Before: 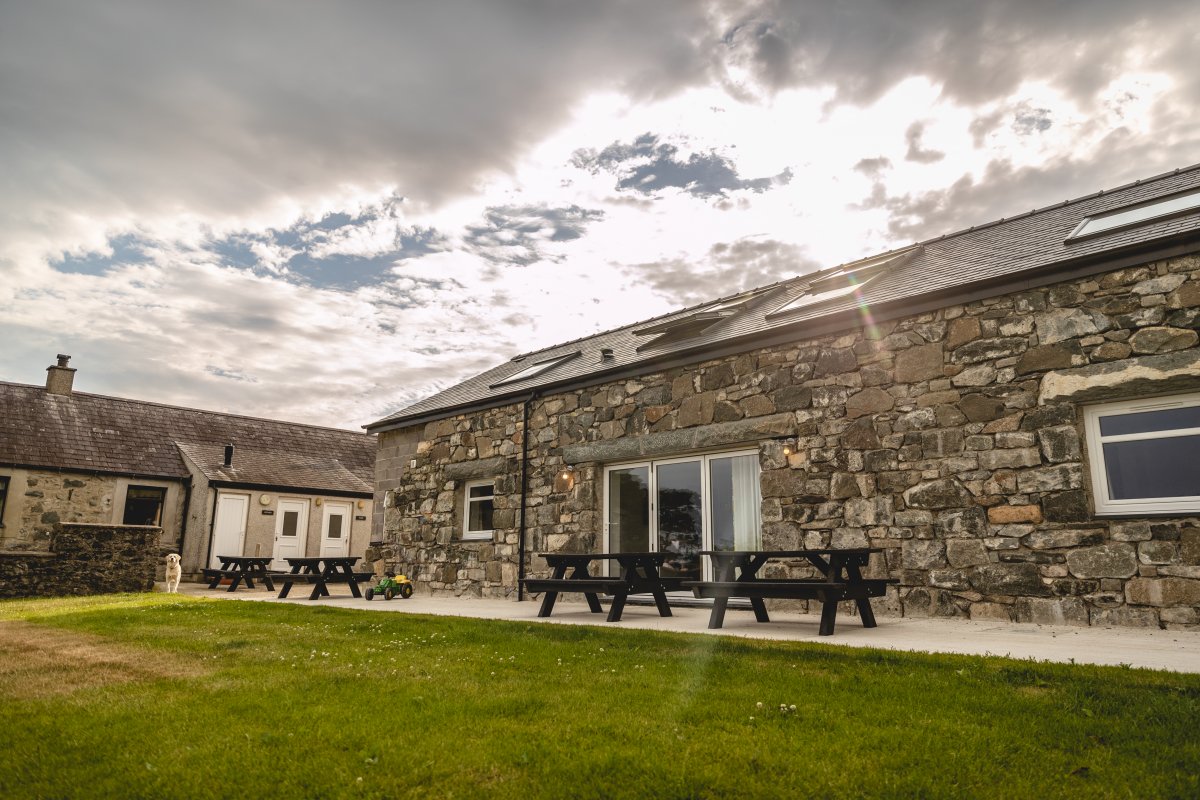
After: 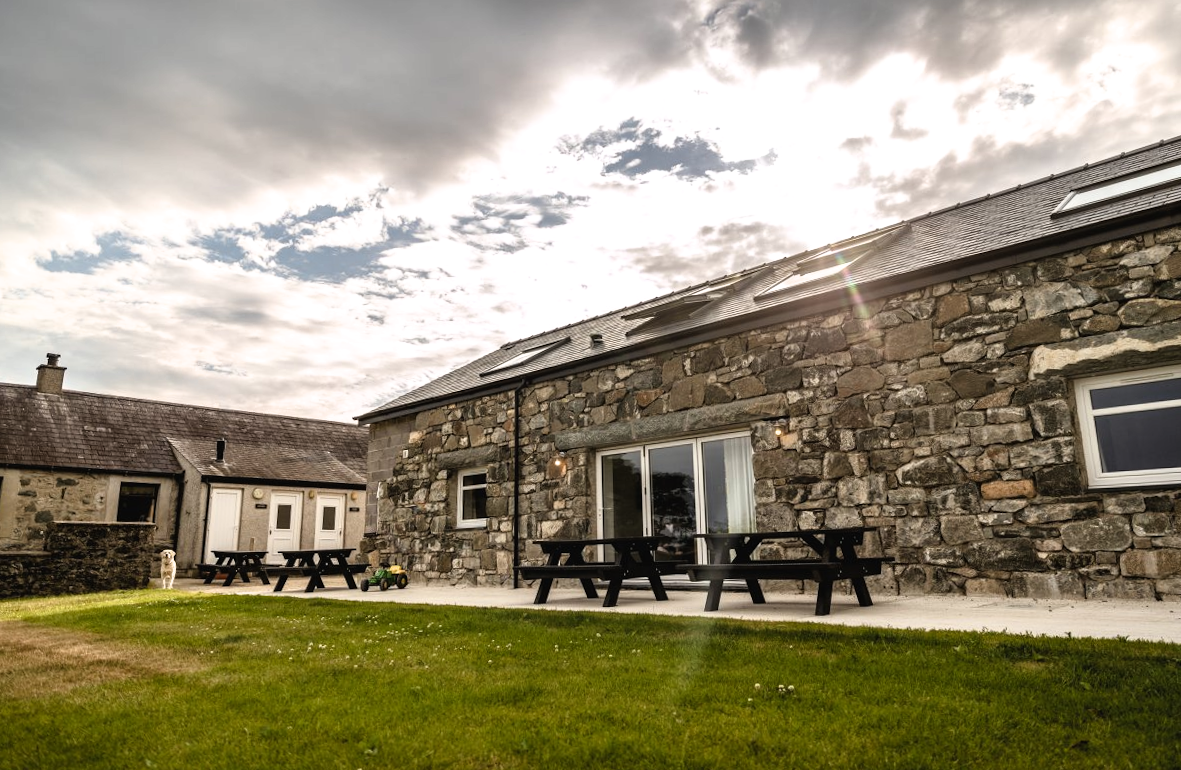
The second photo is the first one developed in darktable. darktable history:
filmic rgb: black relative exposure -9.08 EV, white relative exposure 2.3 EV, hardness 7.49
rotate and perspective: rotation -1.42°, crop left 0.016, crop right 0.984, crop top 0.035, crop bottom 0.965
